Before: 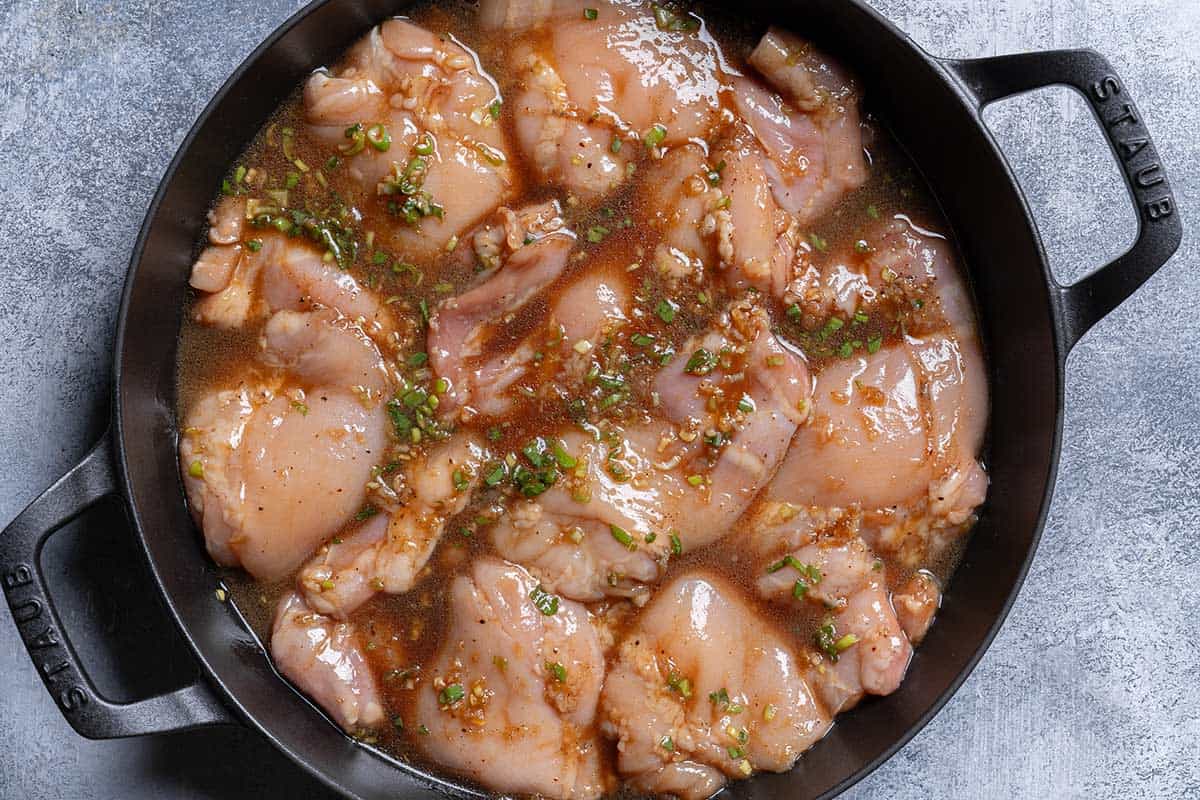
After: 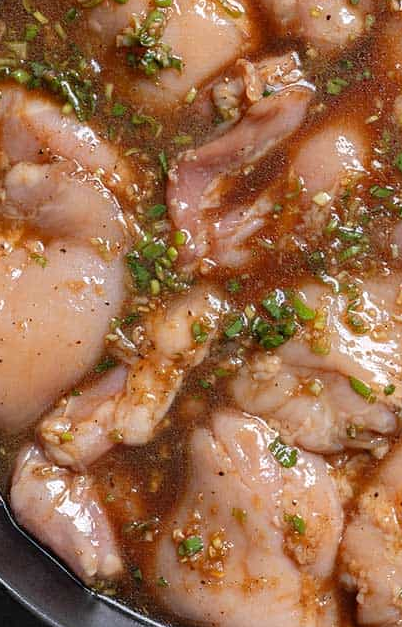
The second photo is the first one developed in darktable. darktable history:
crop and rotate: left 21.77%, top 18.528%, right 44.676%, bottom 2.997%
exposure: exposure 0.081 EV, compensate highlight preservation false
